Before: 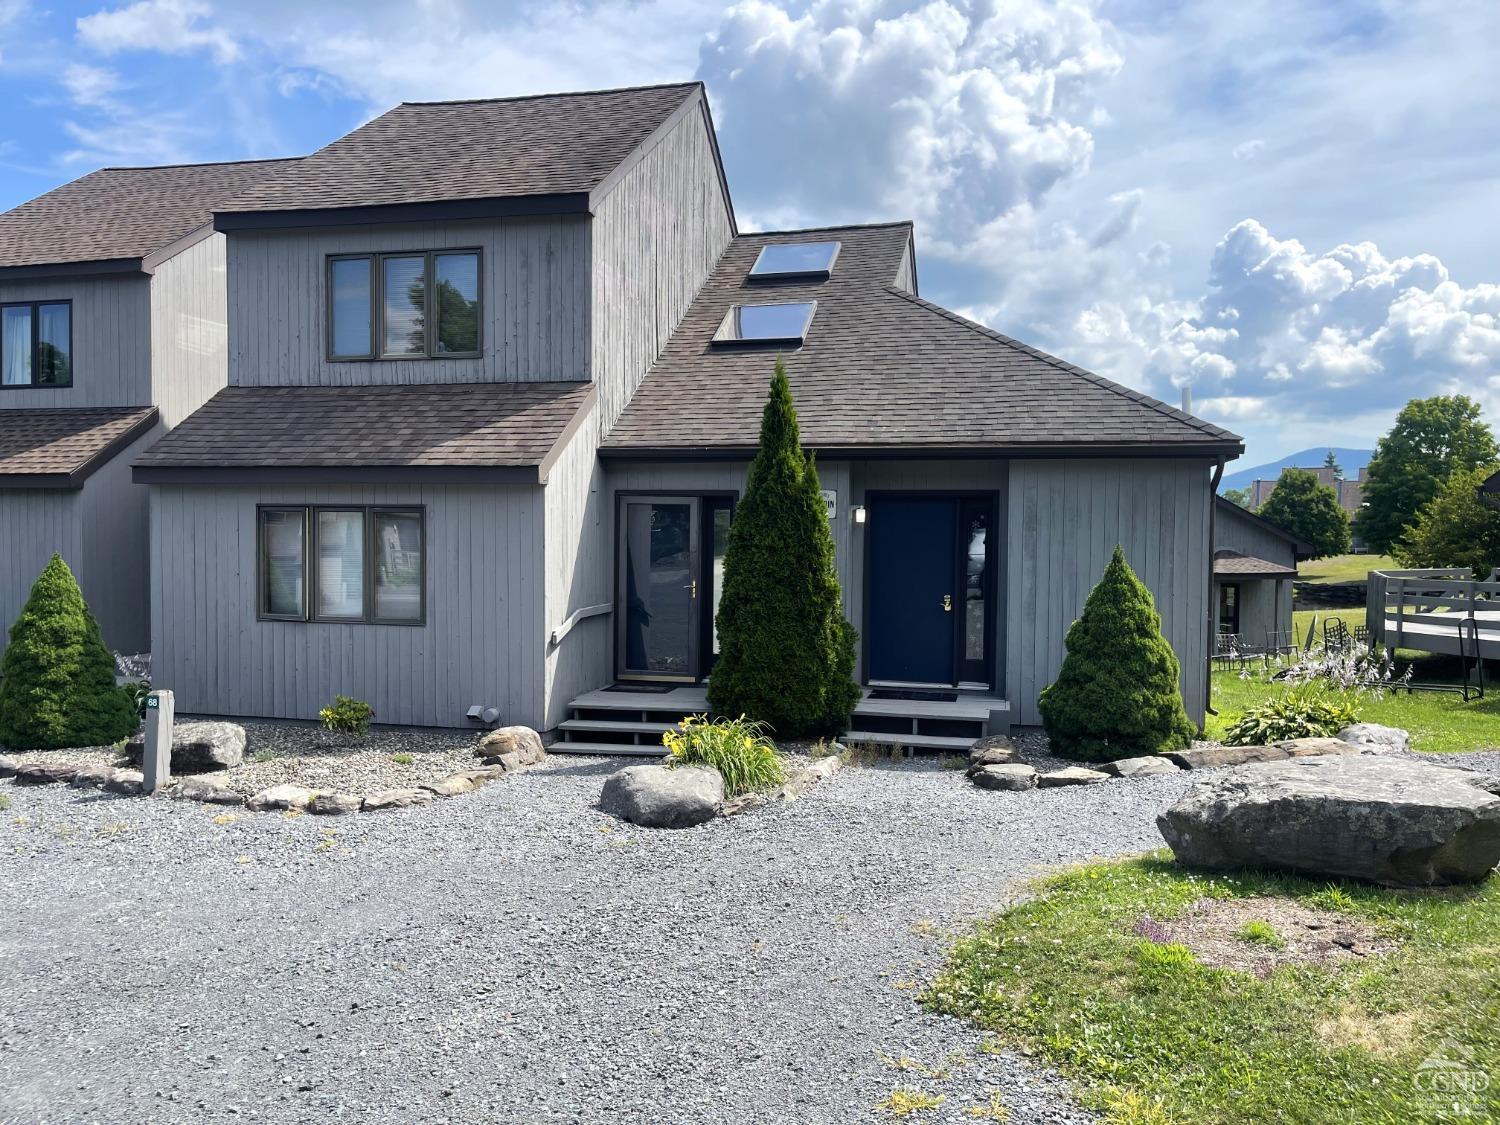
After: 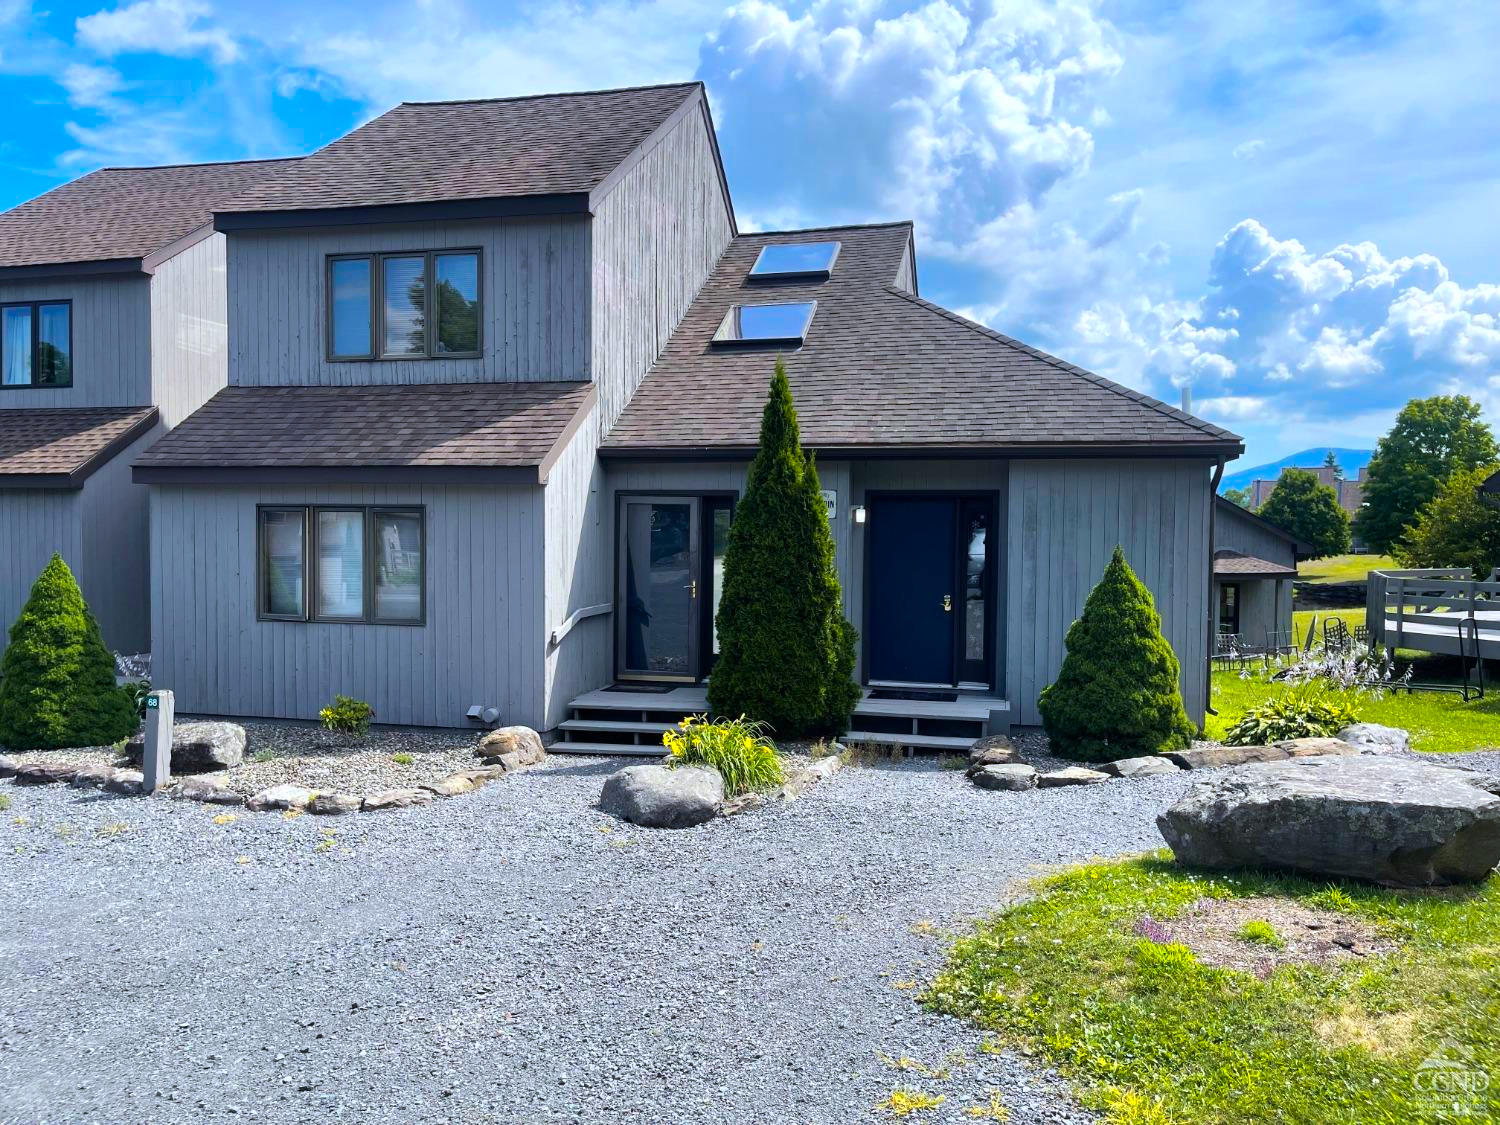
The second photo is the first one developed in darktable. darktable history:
color correction: highlights a* -0.697, highlights b* -9.2
color balance rgb: linear chroma grading › shadows -29.49%, linear chroma grading › global chroma 35.132%, perceptual saturation grading › global saturation 29.759%
color zones: curves: ch0 [(0, 0.558) (0.143, 0.559) (0.286, 0.529) (0.429, 0.505) (0.571, 0.5) (0.714, 0.5) (0.857, 0.5) (1, 0.558)]; ch1 [(0, 0.469) (0.01, 0.469) (0.12, 0.446) (0.248, 0.469) (0.5, 0.5) (0.748, 0.5) (0.99, 0.469) (1, 0.469)]
